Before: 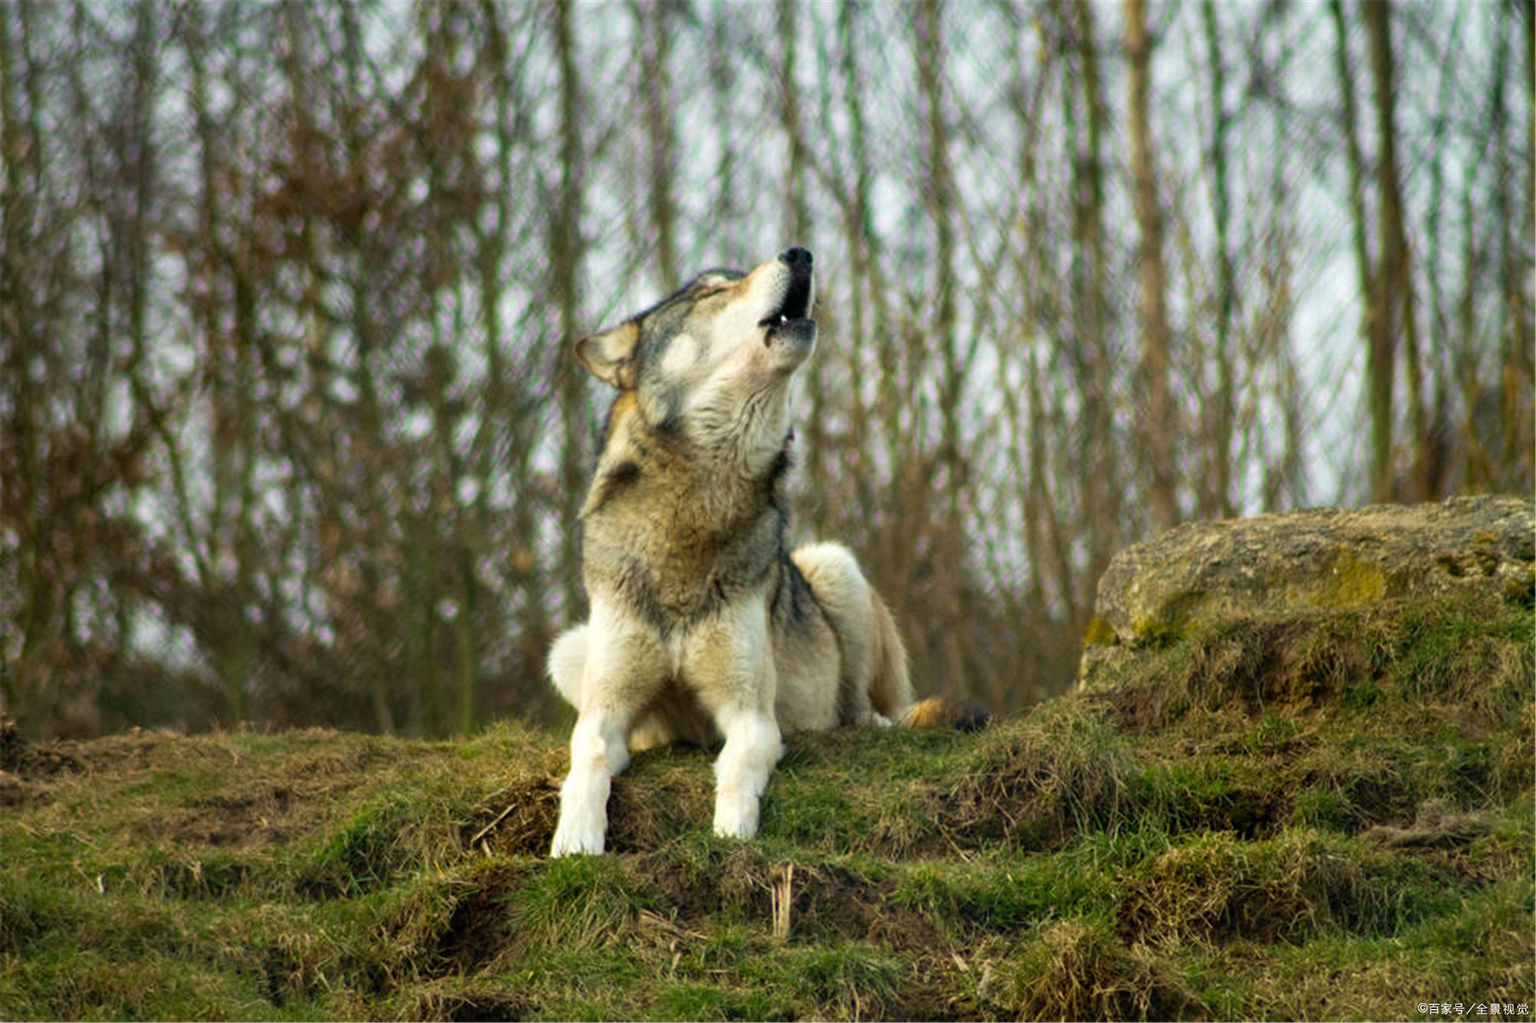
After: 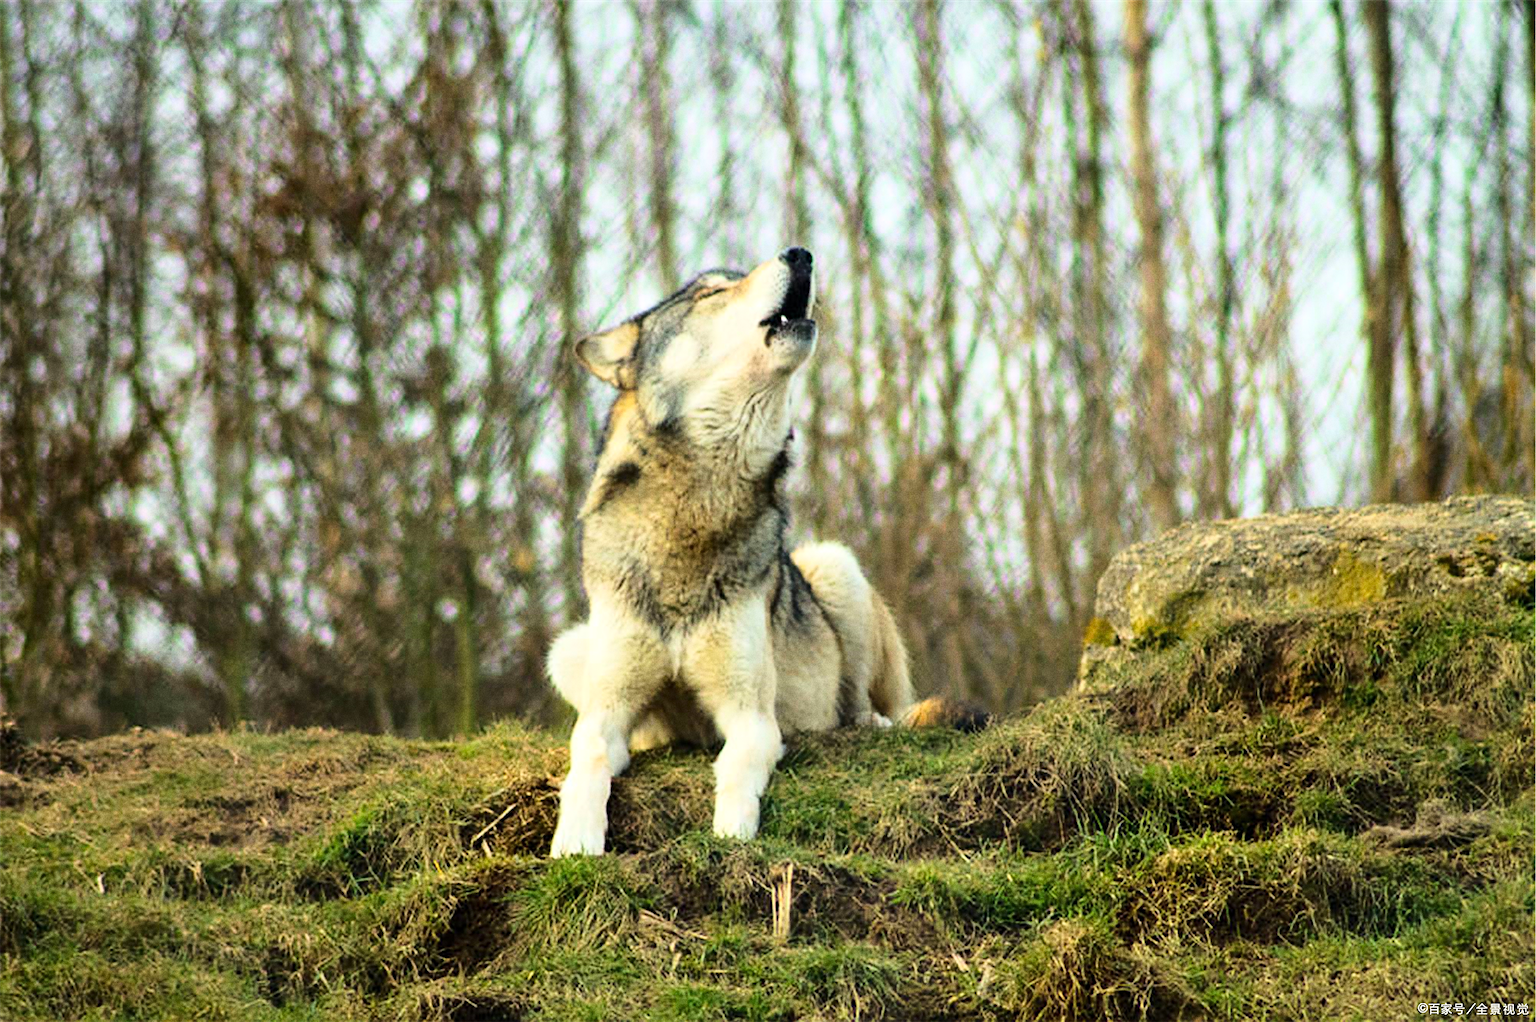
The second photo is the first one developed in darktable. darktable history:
base curve: curves: ch0 [(0, 0) (0.028, 0.03) (0.121, 0.232) (0.46, 0.748) (0.859, 0.968) (1, 1)]
sharpen: on, module defaults
grain: on, module defaults
